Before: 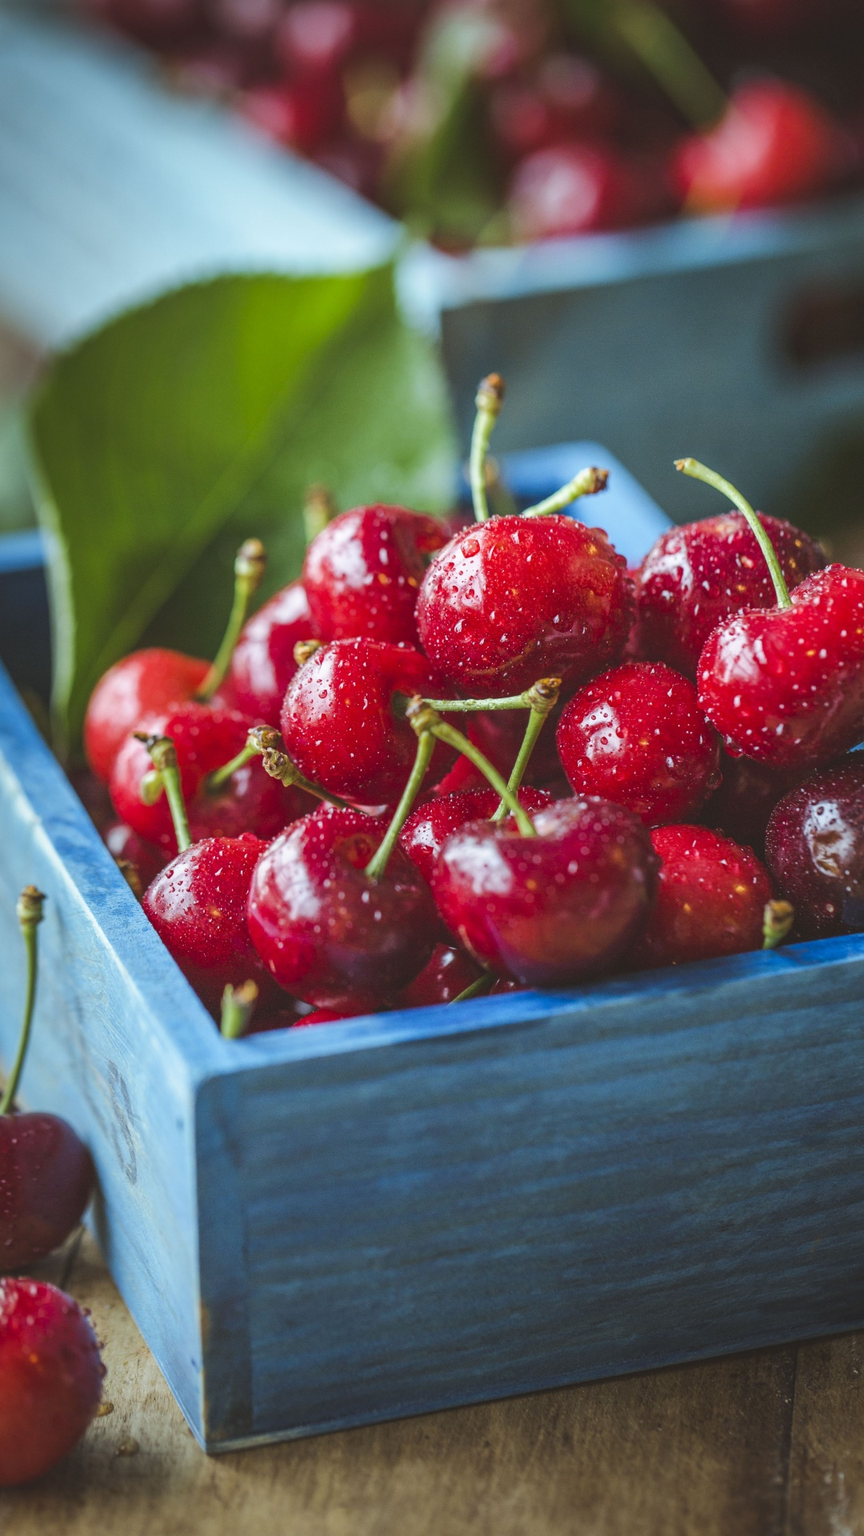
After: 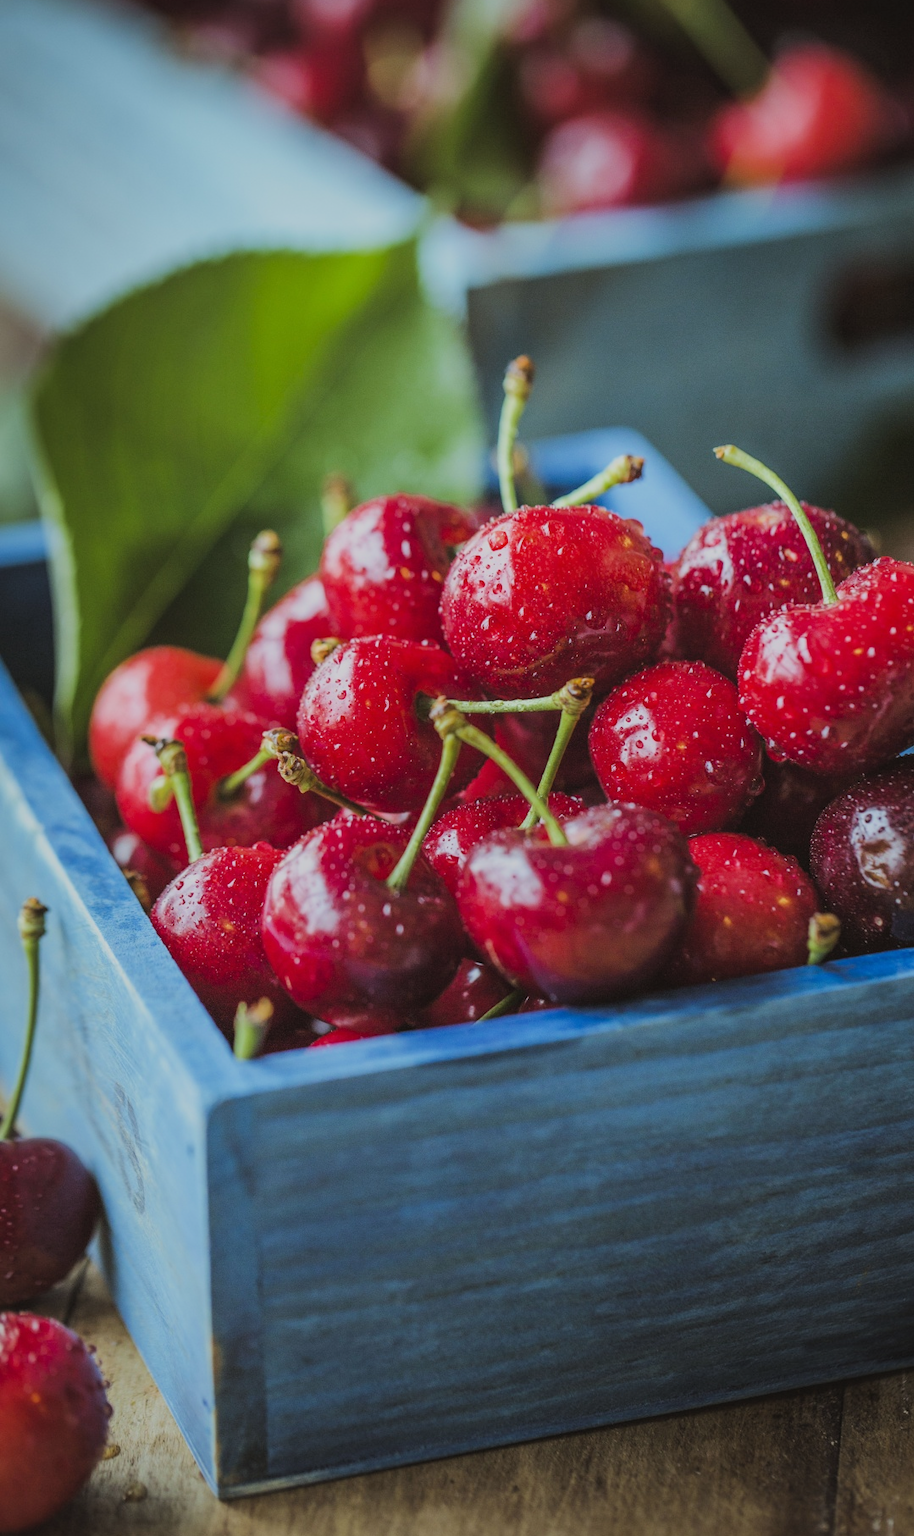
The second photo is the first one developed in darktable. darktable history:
crop and rotate: top 2.479%, bottom 3.018%
filmic rgb: black relative exposure -7.15 EV, white relative exposure 5.36 EV, hardness 3.02, color science v6 (2022)
